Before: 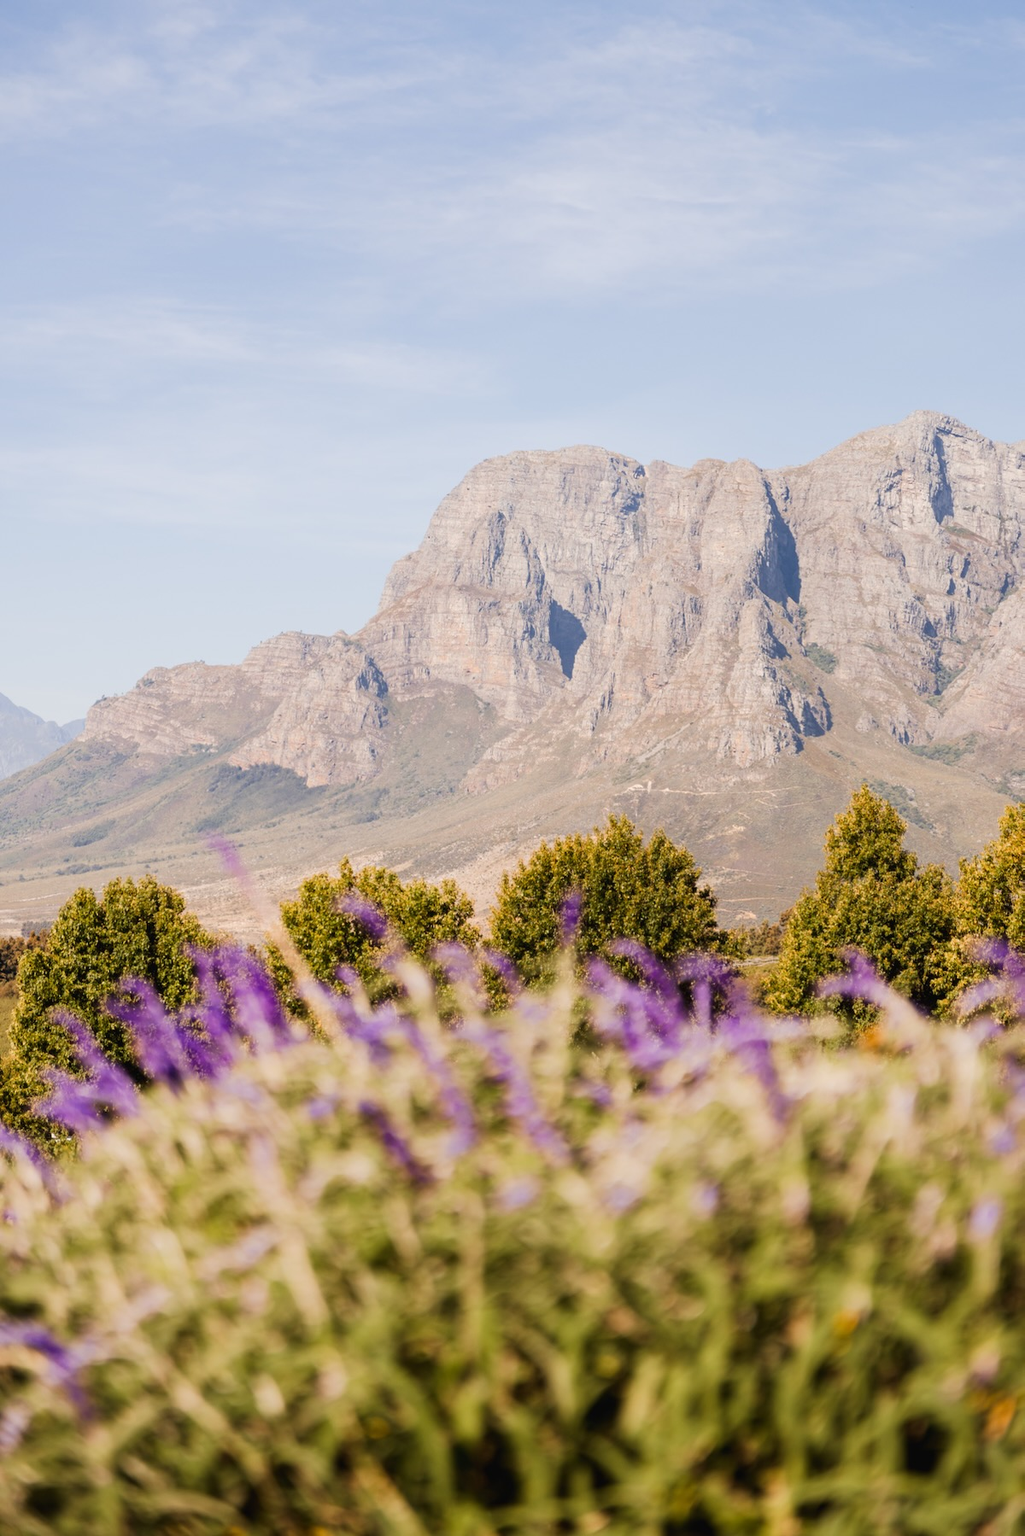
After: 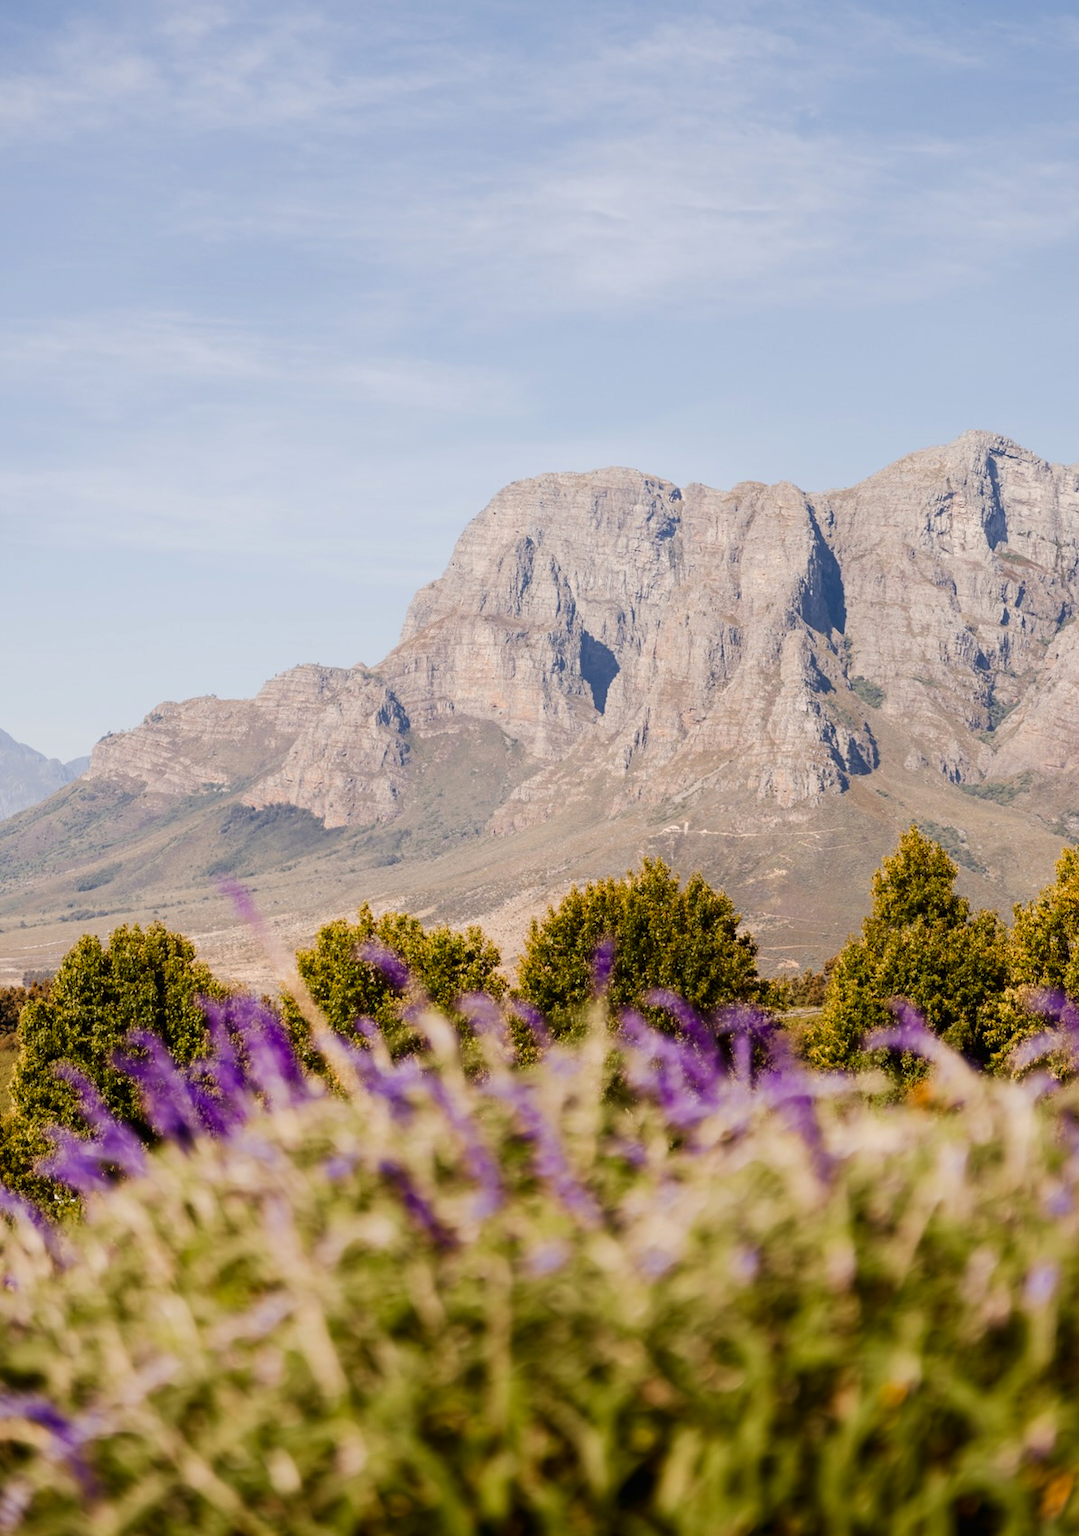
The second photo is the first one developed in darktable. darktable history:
crop: top 0.276%, right 0.258%, bottom 5.07%
contrast brightness saturation: contrast 0.066, brightness -0.129, saturation 0.06
